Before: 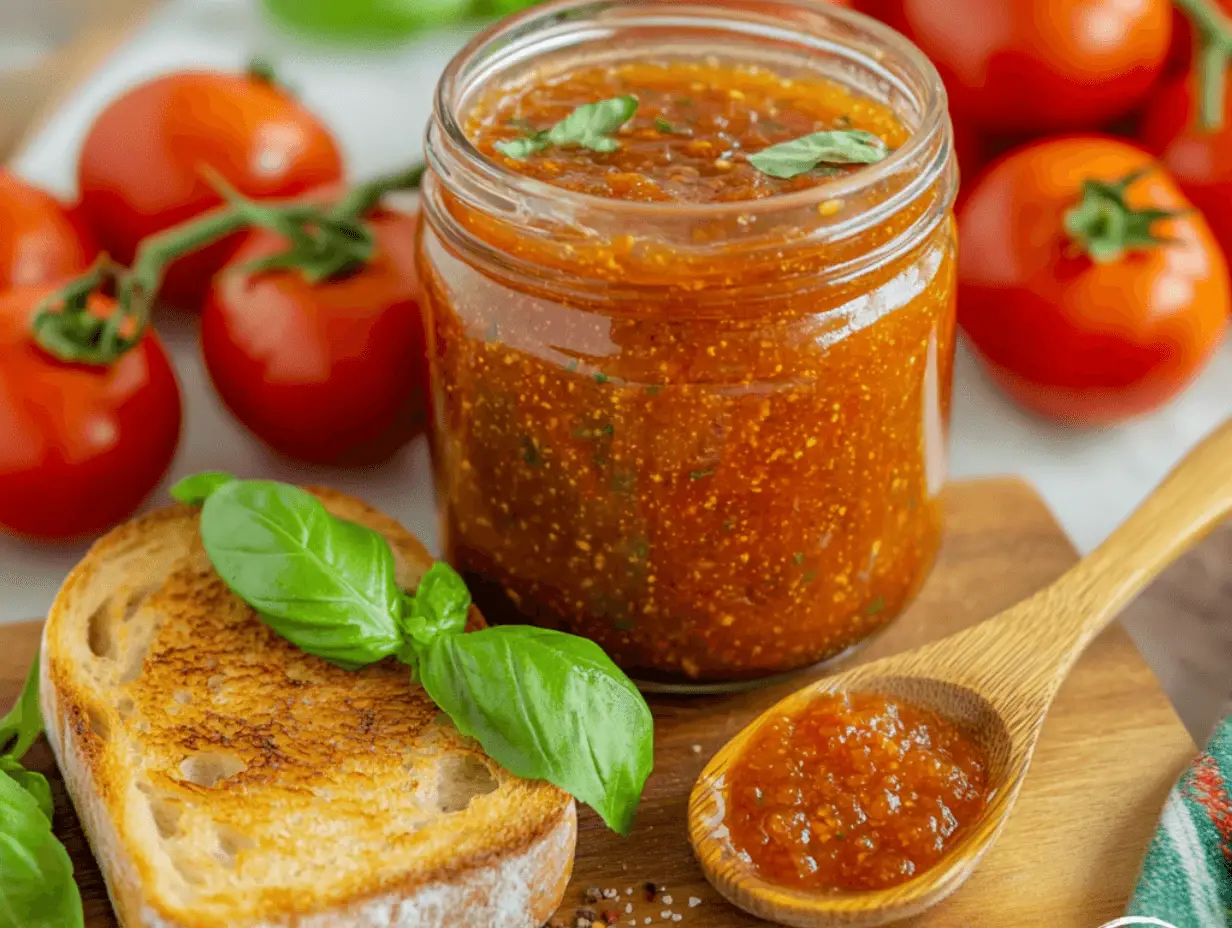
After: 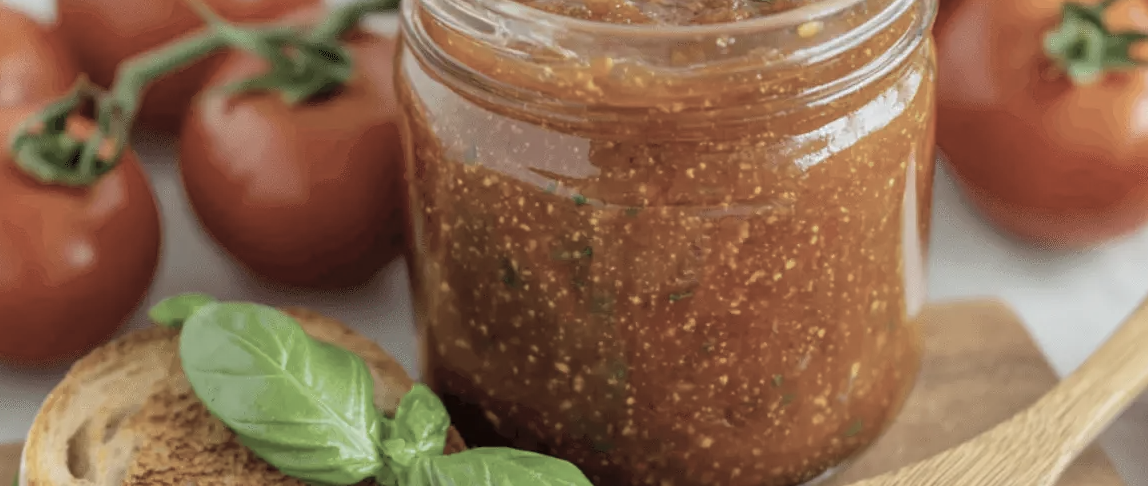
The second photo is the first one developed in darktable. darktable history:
crop: left 1.744%, top 19.225%, right 5.069%, bottom 28.357%
color correction: saturation 0.5
velvia: strength 6%
